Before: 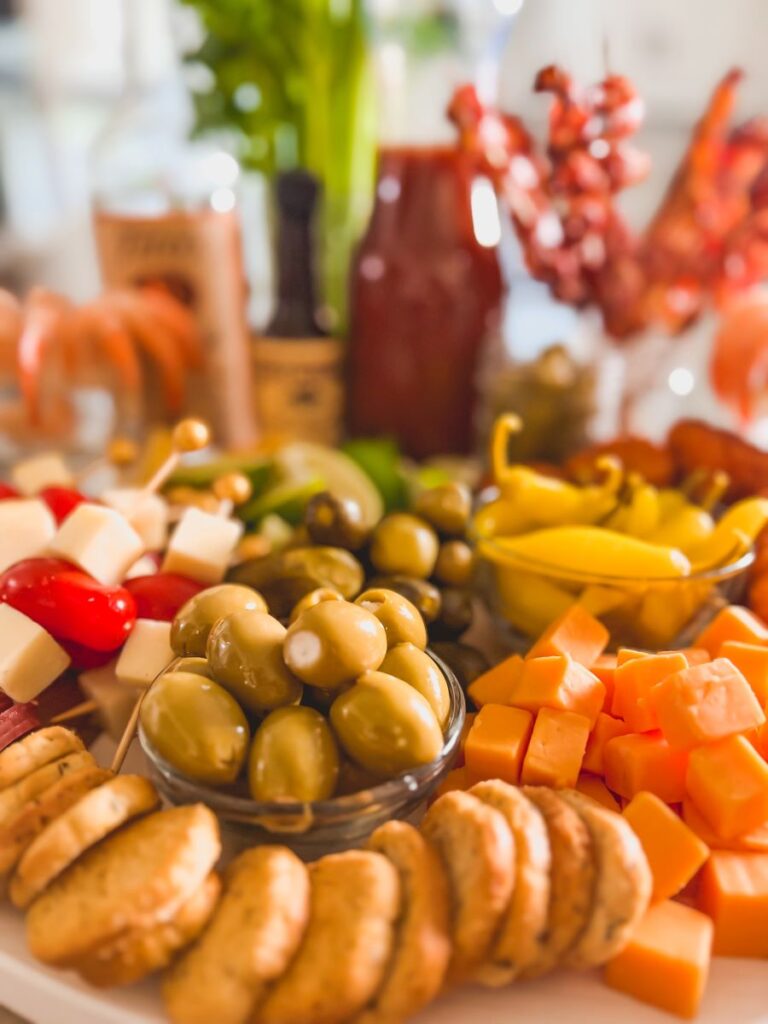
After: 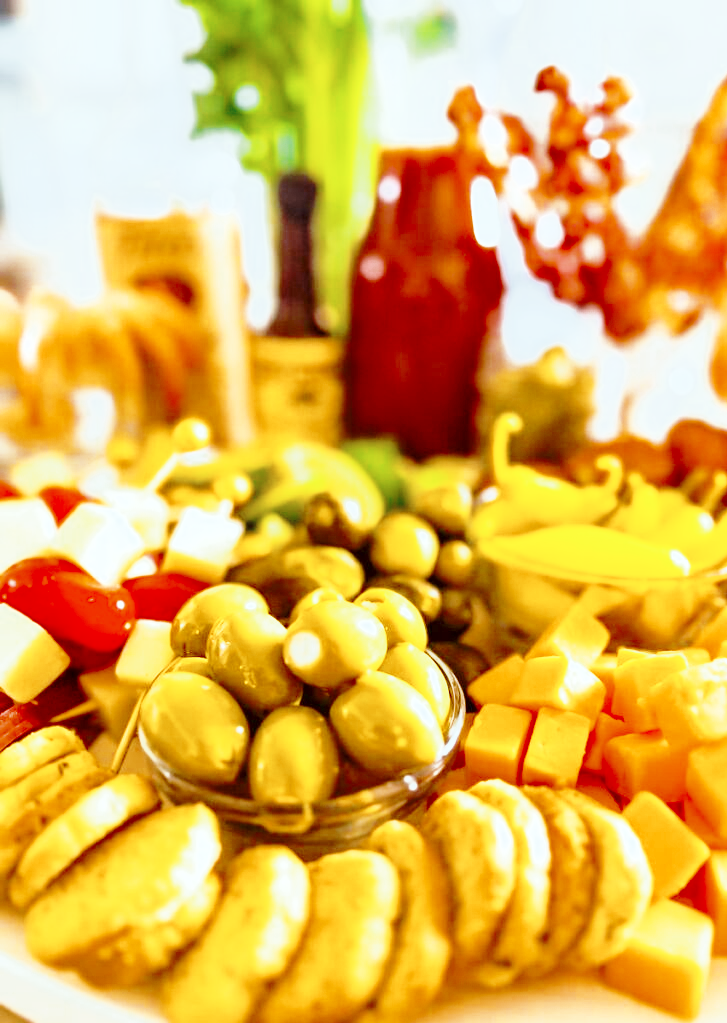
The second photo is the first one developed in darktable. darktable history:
exposure: black level correction 0.012, exposure 0.693 EV, compensate highlight preservation false
crop and rotate: left 0%, right 5.267%
color balance rgb: shadows lift › chroma 0.669%, shadows lift › hue 111.8°, highlights gain › luminance 1.304%, highlights gain › chroma 0.419%, highlights gain › hue 40.96°, perceptual saturation grading › global saturation 19.939%, global vibrance 40.329%
base curve: curves: ch0 [(0, 0) (0.032, 0.037) (0.105, 0.228) (0.435, 0.76) (0.856, 0.983) (1, 1)], preserve colors none
color correction: highlights a* -4.89, highlights b* -4.33, shadows a* 4.14, shadows b* 4.52
color zones: curves: ch0 [(0, 0.5) (0.125, 0.4) (0.25, 0.5) (0.375, 0.4) (0.5, 0.4) (0.625, 0.35) (0.75, 0.35) (0.875, 0.5)]; ch1 [(0, 0.35) (0.125, 0.45) (0.25, 0.35) (0.375, 0.35) (0.5, 0.35) (0.625, 0.35) (0.75, 0.45) (0.875, 0.35)]; ch2 [(0, 0.6) (0.125, 0.5) (0.25, 0.5) (0.375, 0.6) (0.5, 0.6) (0.625, 0.5) (0.75, 0.5) (0.875, 0.5)]
